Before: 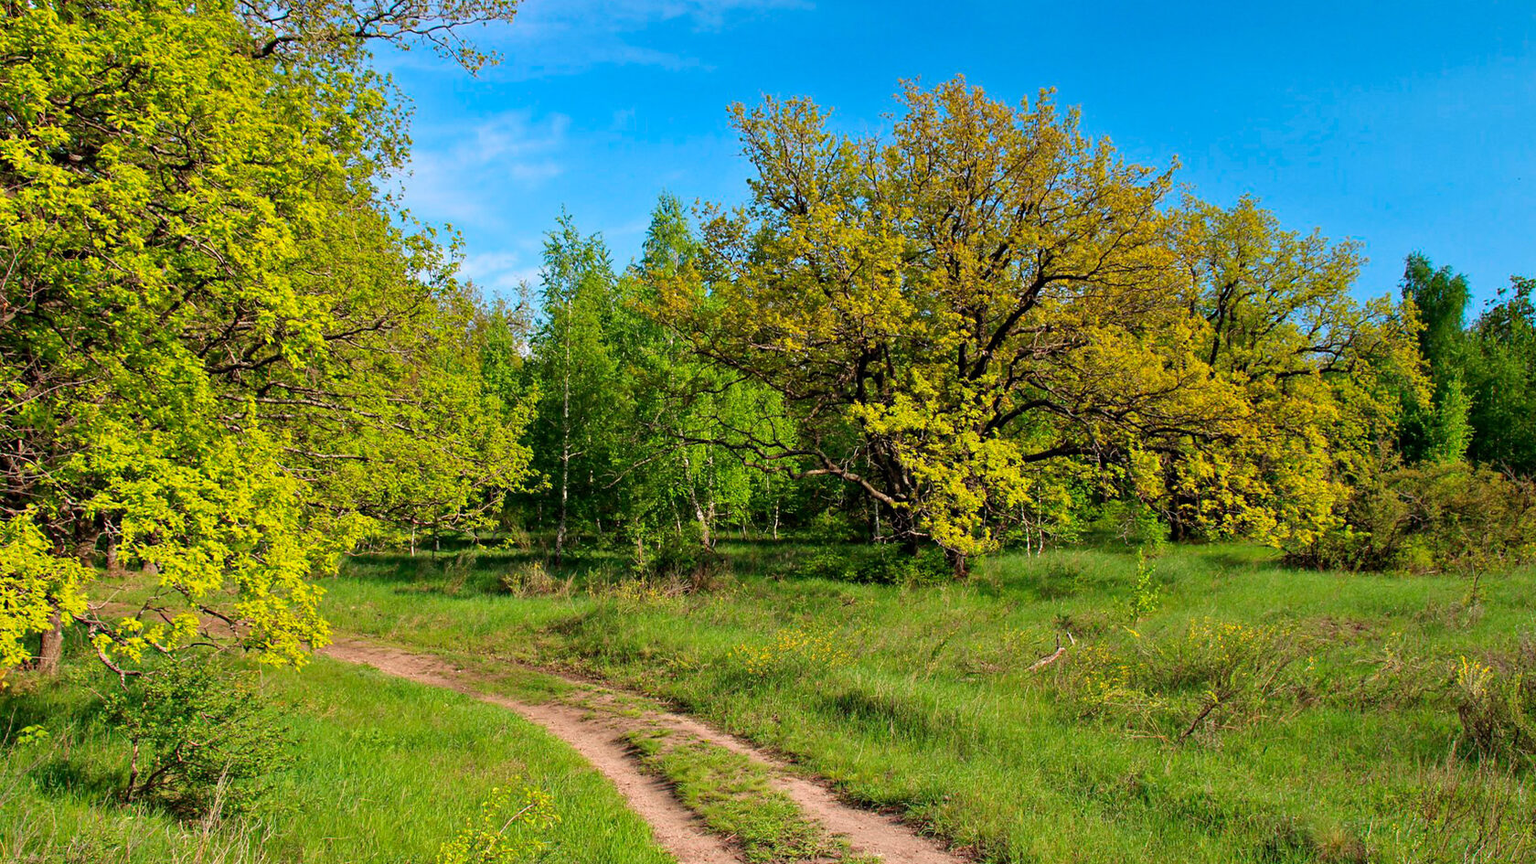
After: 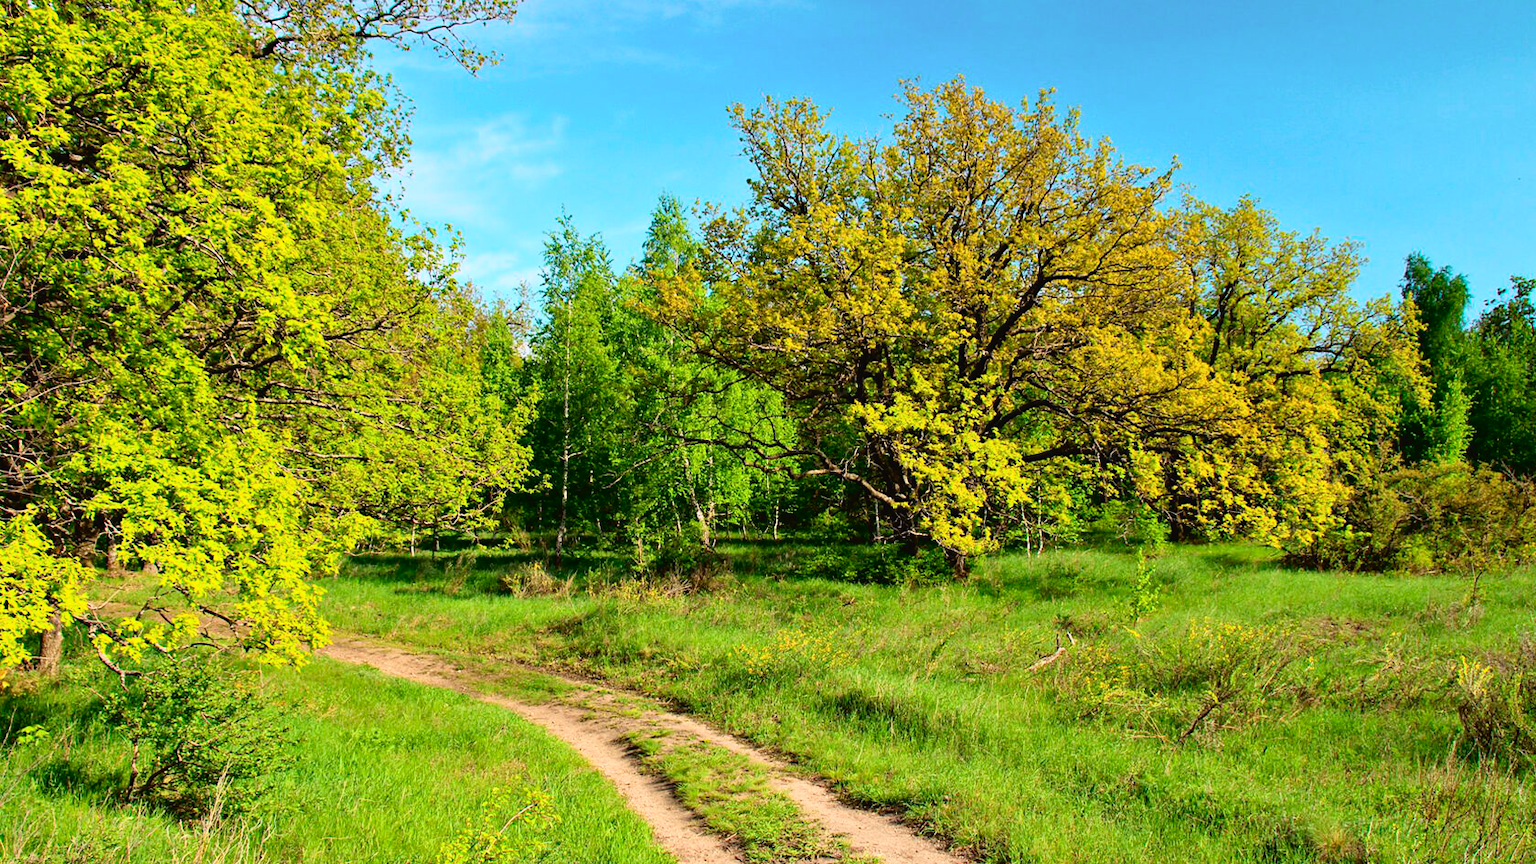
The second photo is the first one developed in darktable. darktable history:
tone curve: curves: ch0 [(0, 0.023) (0.113, 0.084) (0.285, 0.301) (0.673, 0.796) (0.845, 0.932) (0.994, 0.971)]; ch1 [(0, 0) (0.456, 0.437) (0.498, 0.5) (0.57, 0.559) (0.631, 0.639) (1, 1)]; ch2 [(0, 0) (0.417, 0.44) (0.46, 0.453) (0.502, 0.507) (0.55, 0.57) (0.67, 0.712) (1, 1)], color space Lab, independent channels, preserve colors none
